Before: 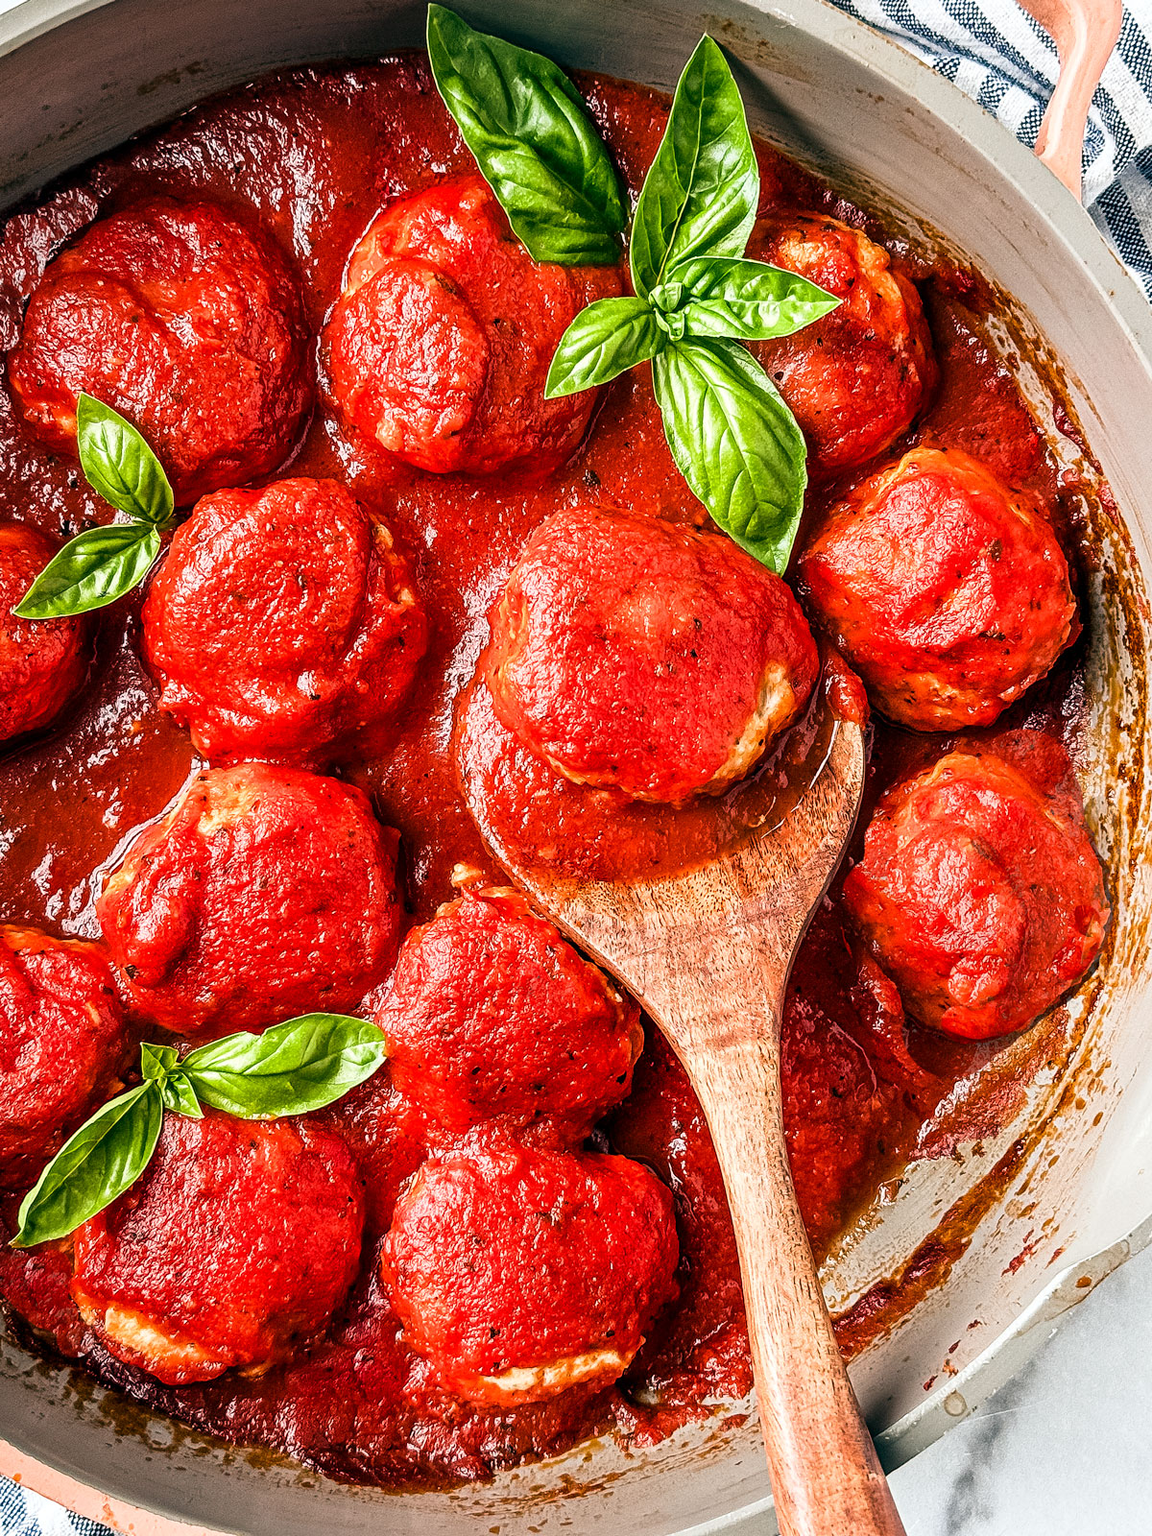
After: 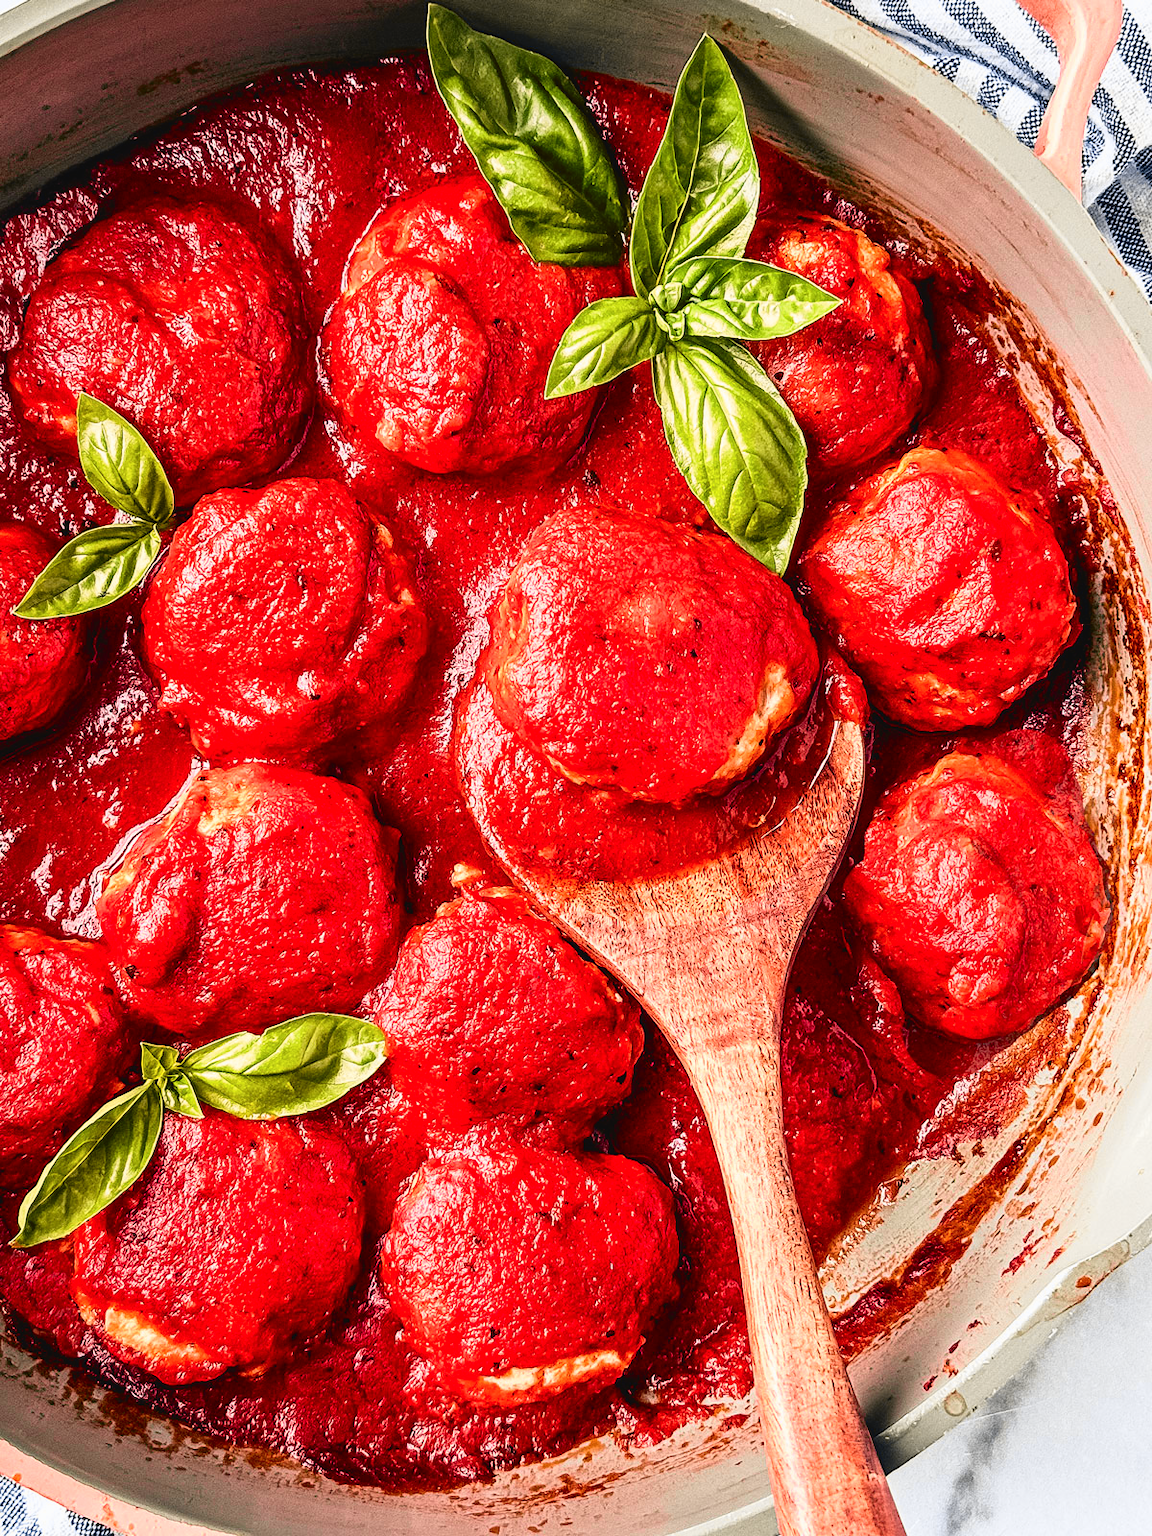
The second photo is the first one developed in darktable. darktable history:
exposure: exposure -0.048 EV, compensate highlight preservation false
tone curve: curves: ch0 [(0, 0.036) (0.119, 0.115) (0.466, 0.498) (0.715, 0.767) (0.817, 0.865) (1, 0.998)]; ch1 [(0, 0) (0.377, 0.424) (0.442, 0.491) (0.487, 0.498) (0.514, 0.512) (0.536, 0.577) (0.66, 0.724) (1, 1)]; ch2 [(0, 0) (0.38, 0.405) (0.463, 0.443) (0.492, 0.486) (0.526, 0.541) (0.578, 0.598) (1, 1)], color space Lab, independent channels, preserve colors none
